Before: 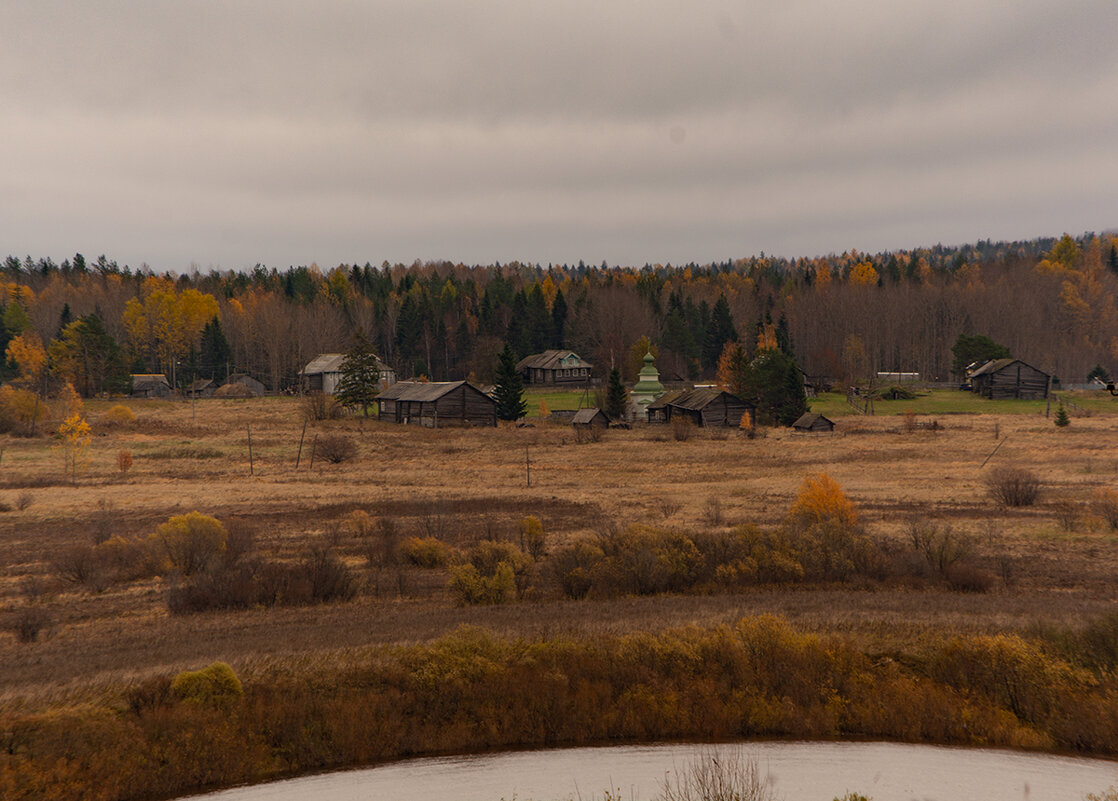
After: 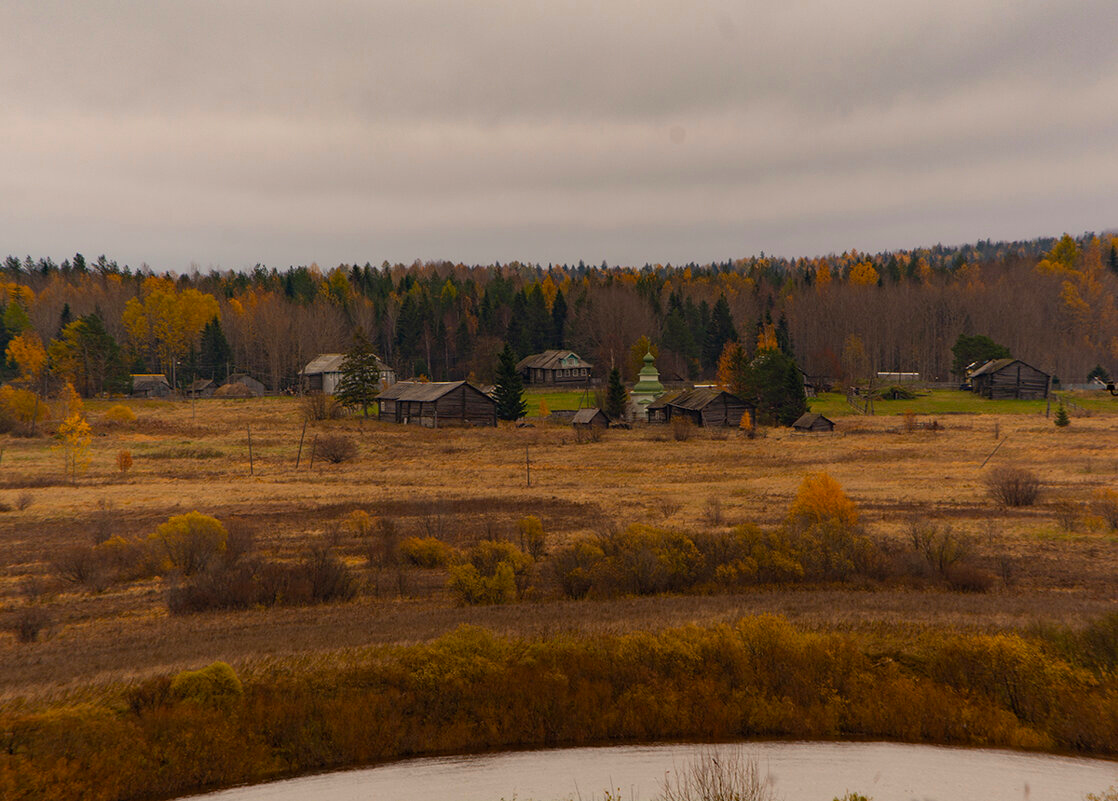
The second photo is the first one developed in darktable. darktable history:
color balance rgb: perceptual saturation grading › global saturation 29.449%
